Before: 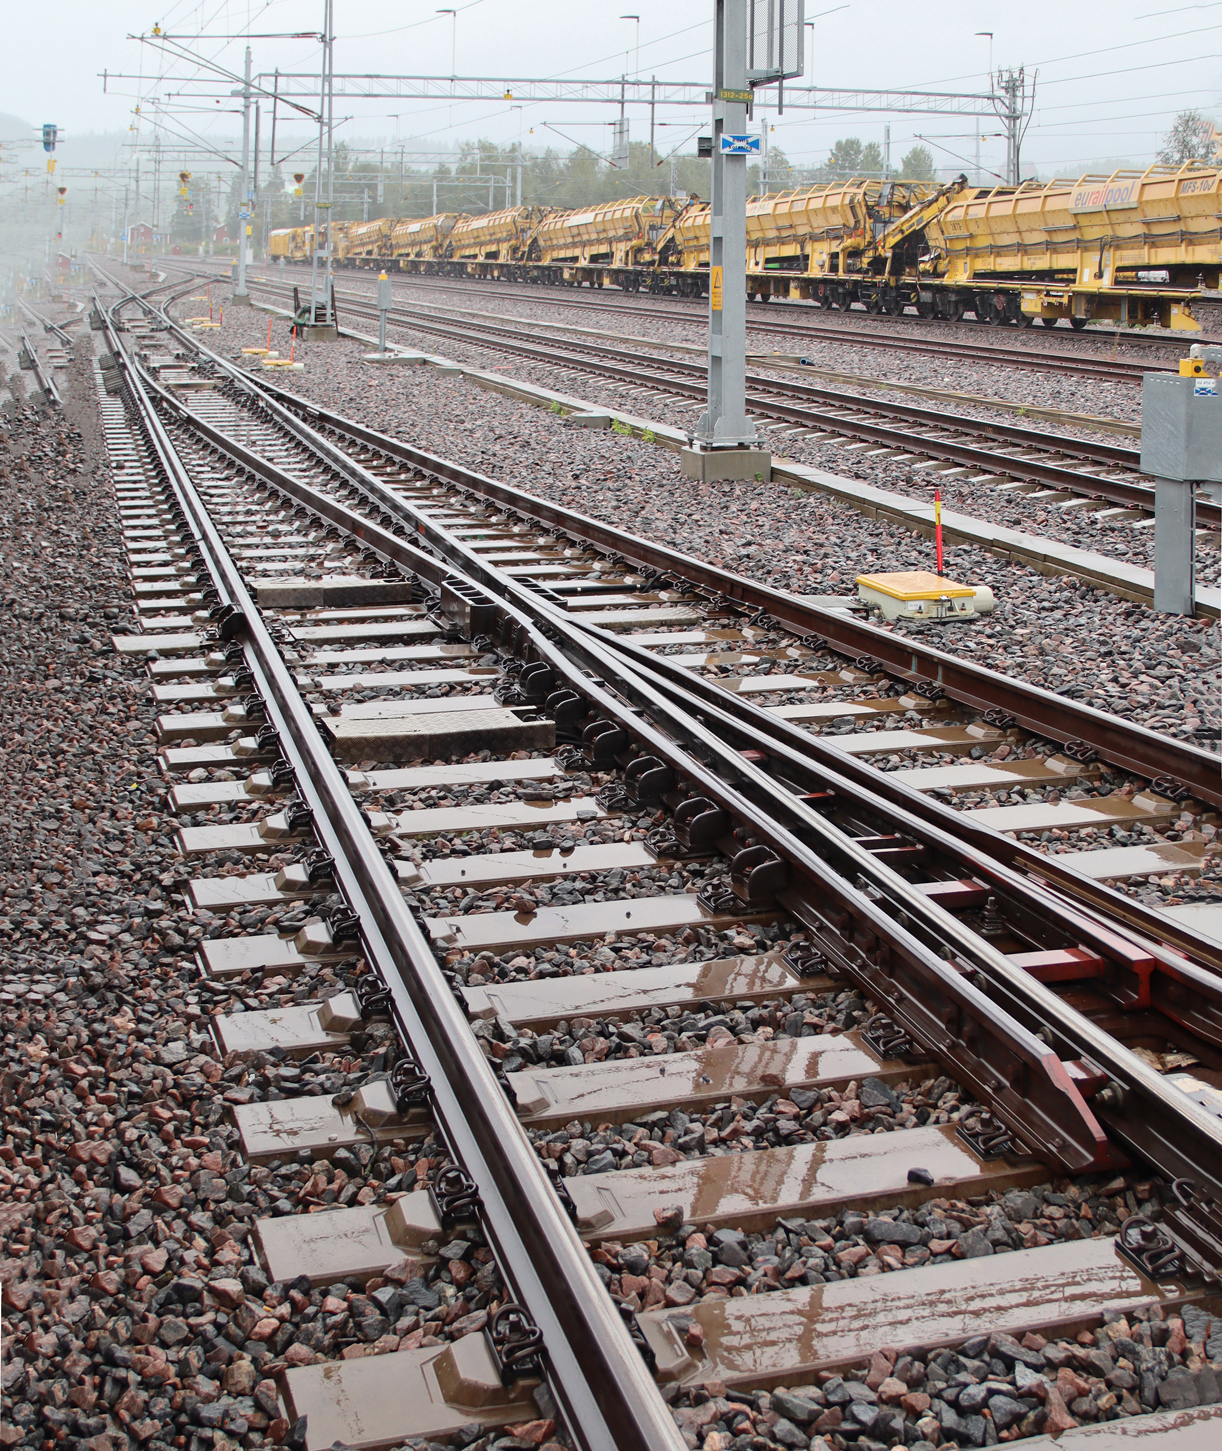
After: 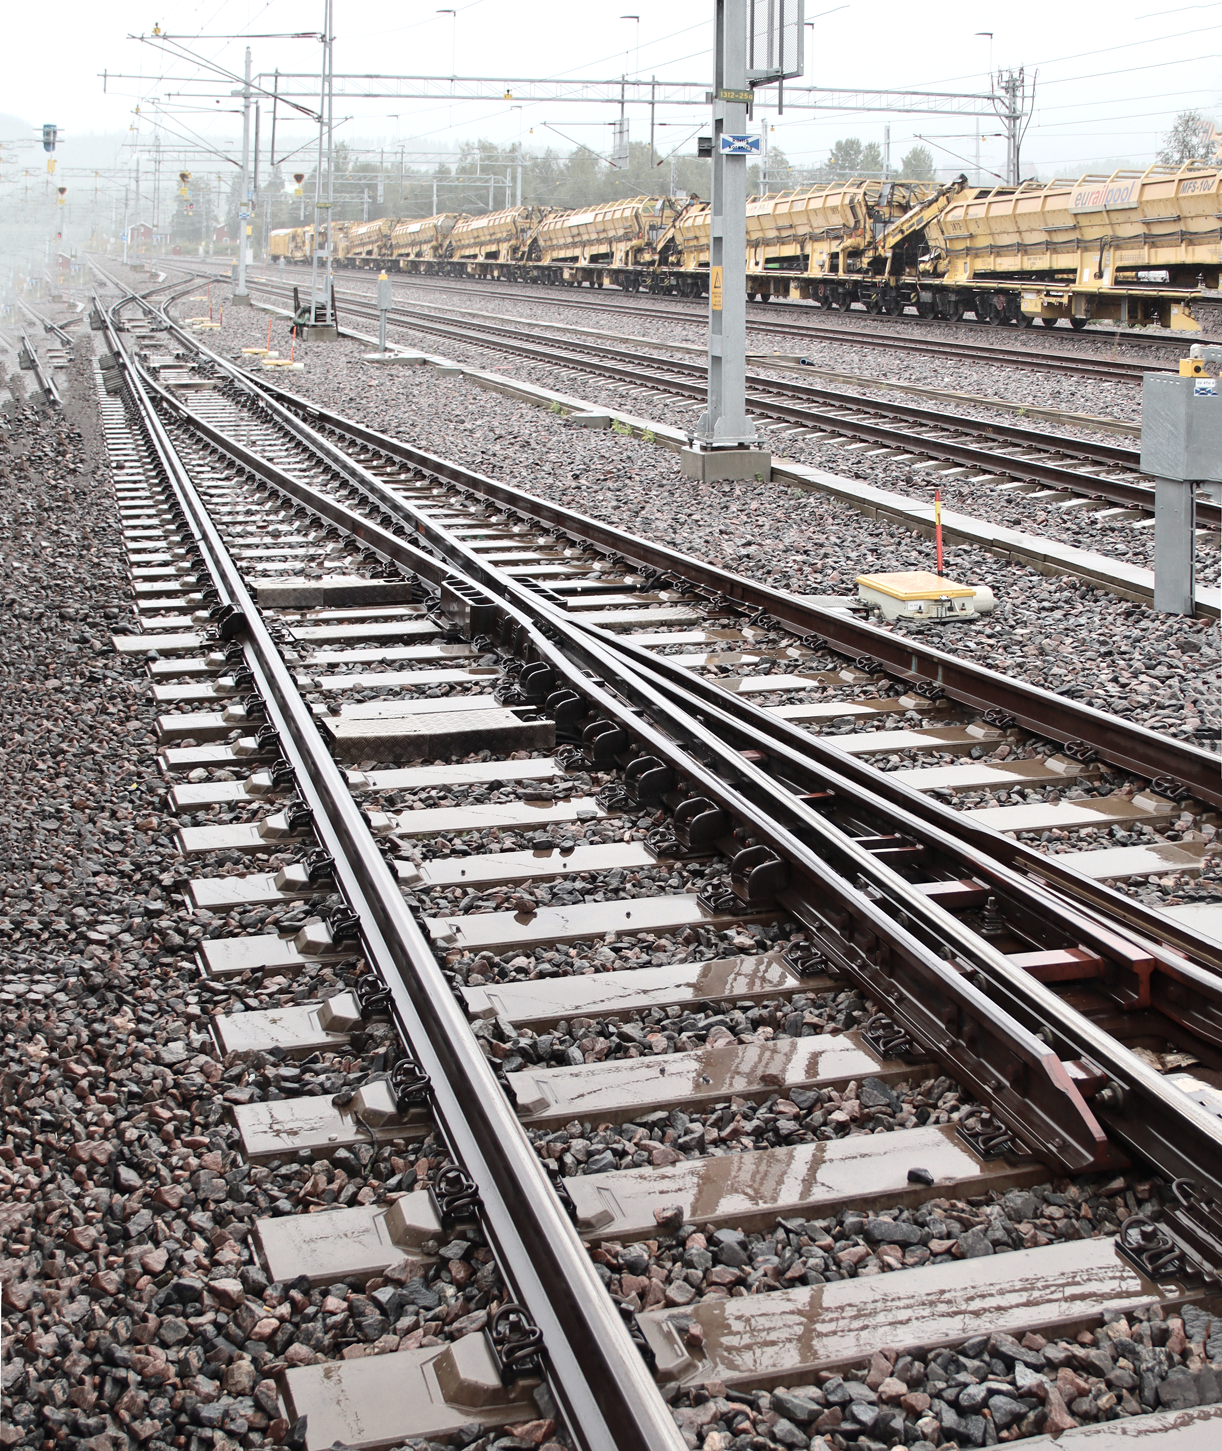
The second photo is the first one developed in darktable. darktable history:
color correction: highlights b* 0.061, saturation 0.984
exposure: exposure 0.299 EV, compensate highlight preservation false
contrast brightness saturation: contrast 0.1, saturation -0.368
